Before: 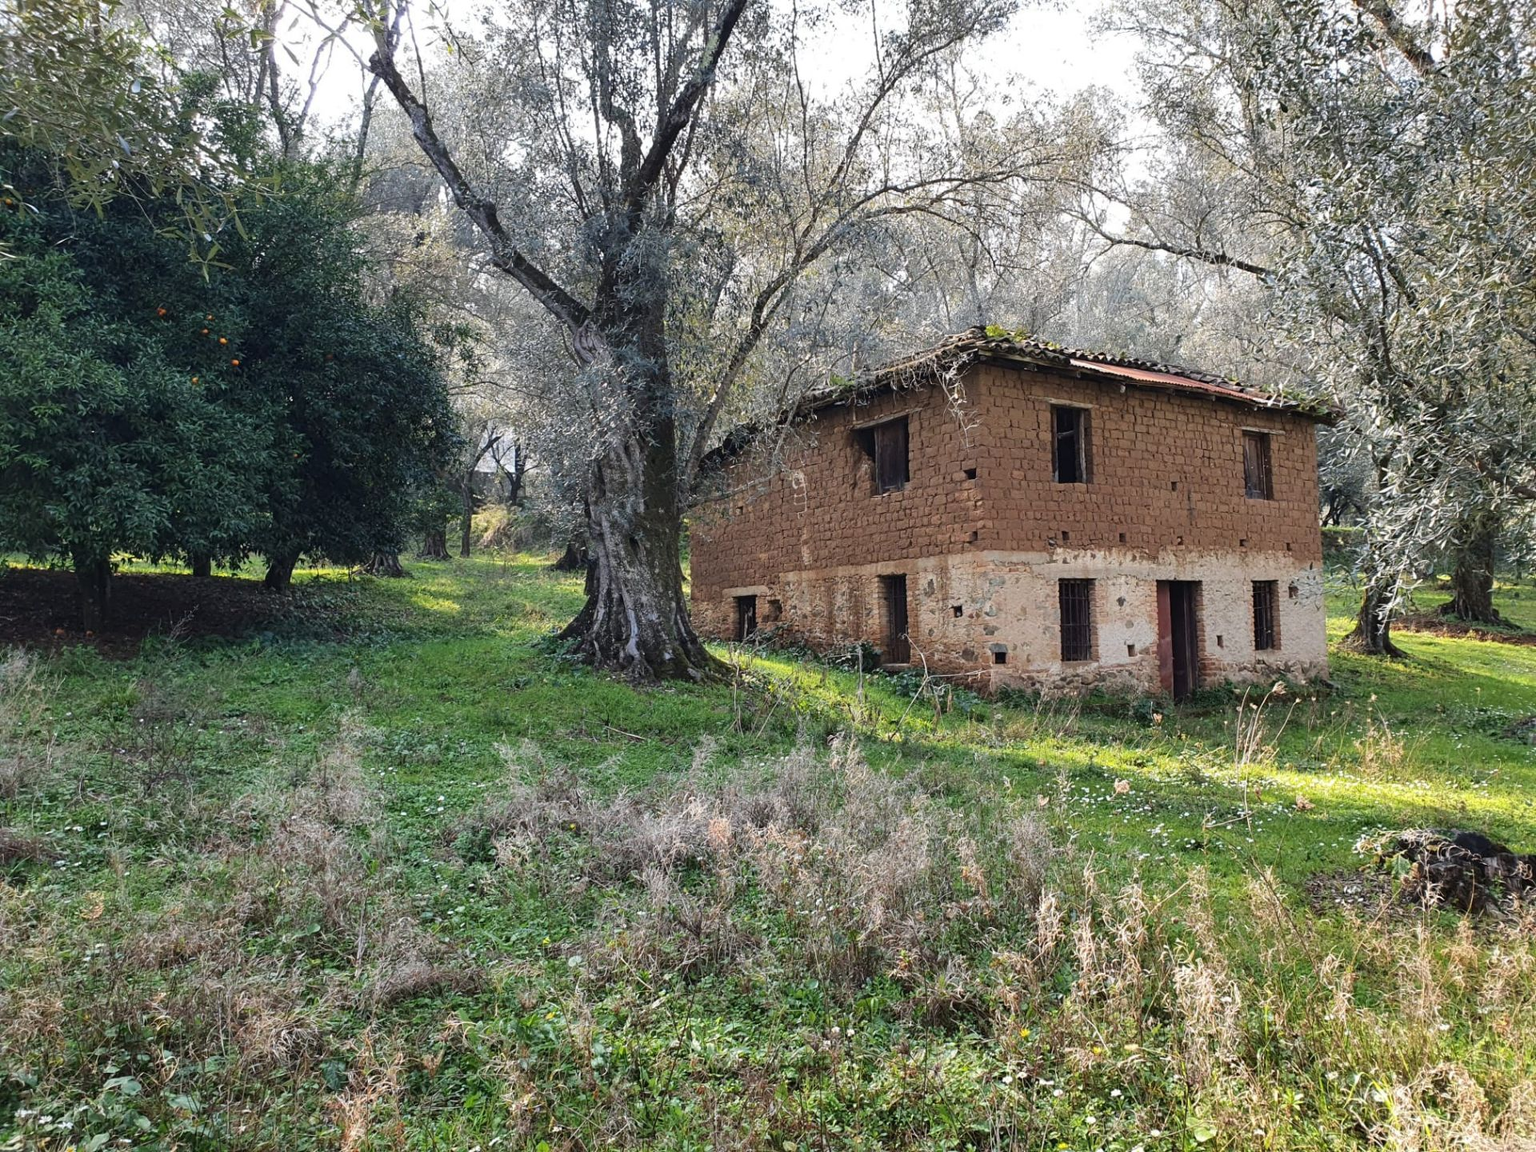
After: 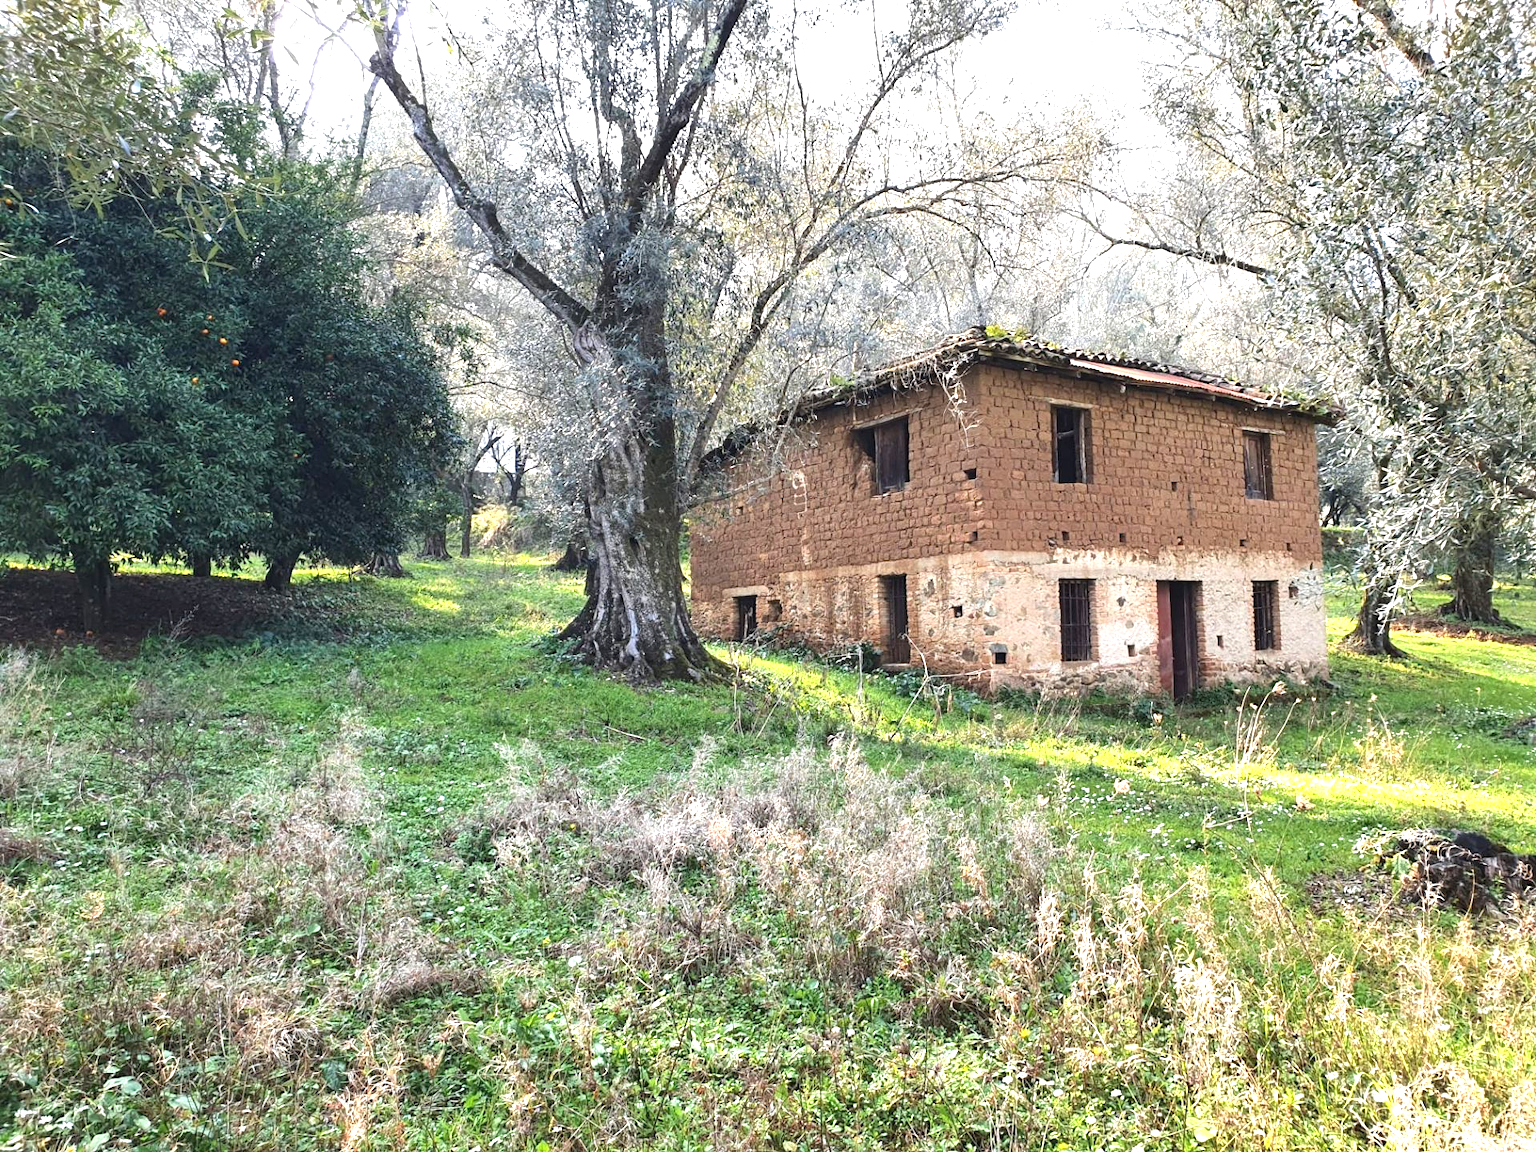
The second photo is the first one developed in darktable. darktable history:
exposure: black level correction 0, exposure 1.105 EV, compensate highlight preservation false
color zones: curves: ch1 [(0.25, 0.5) (0.747, 0.71)]
